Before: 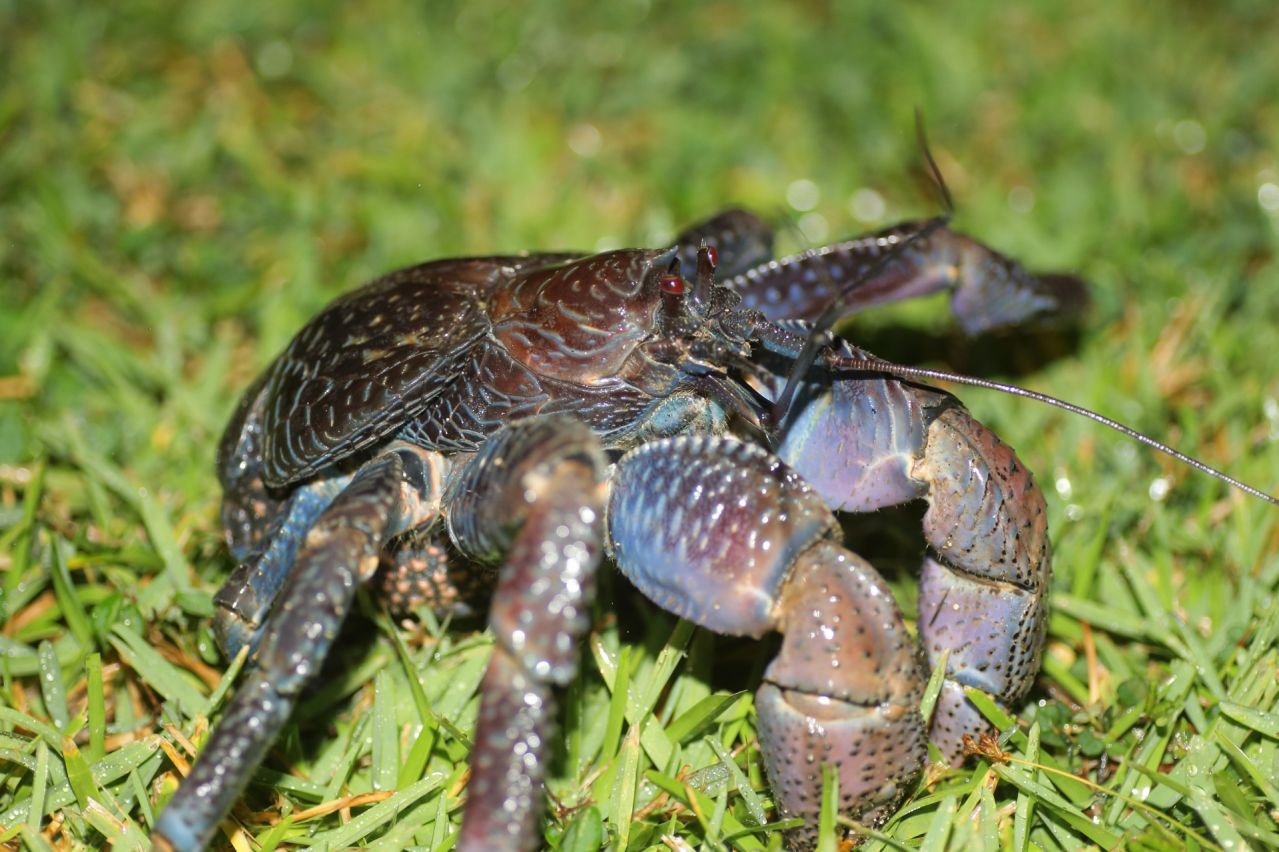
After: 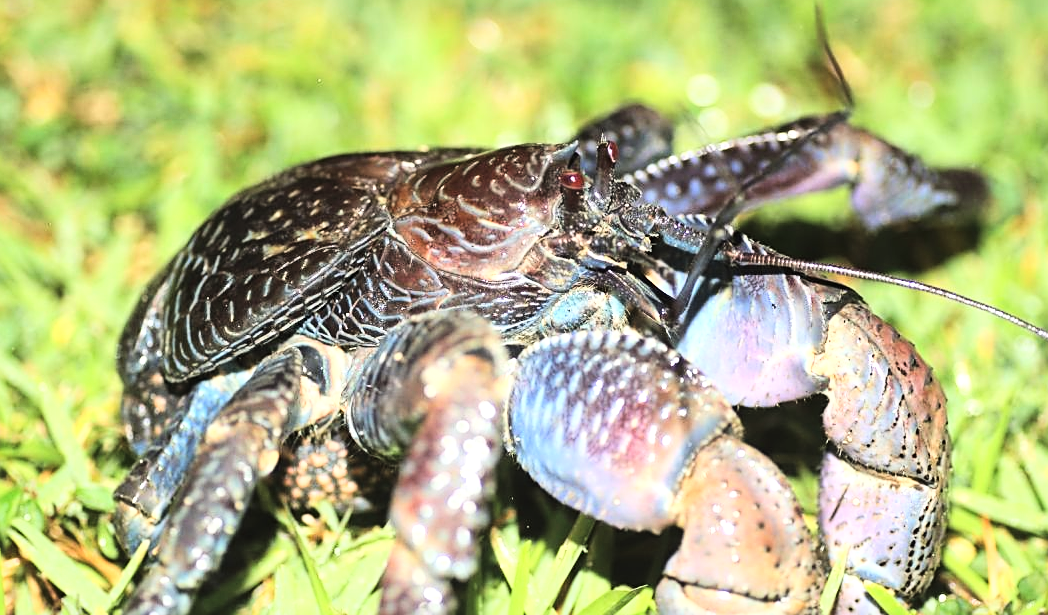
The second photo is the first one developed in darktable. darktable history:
crop: left 7.891%, top 12.339%, right 10.127%, bottom 15.413%
sharpen: on, module defaults
contrast brightness saturation: saturation -0.049
base curve: curves: ch0 [(0, 0) (0.007, 0.004) (0.027, 0.03) (0.046, 0.07) (0.207, 0.54) (0.442, 0.872) (0.673, 0.972) (1, 1)]
local contrast: mode bilateral grid, contrast 20, coarseness 50, detail 128%, midtone range 0.2
exposure: black level correction -0.007, exposure 0.072 EV, compensate highlight preservation false
